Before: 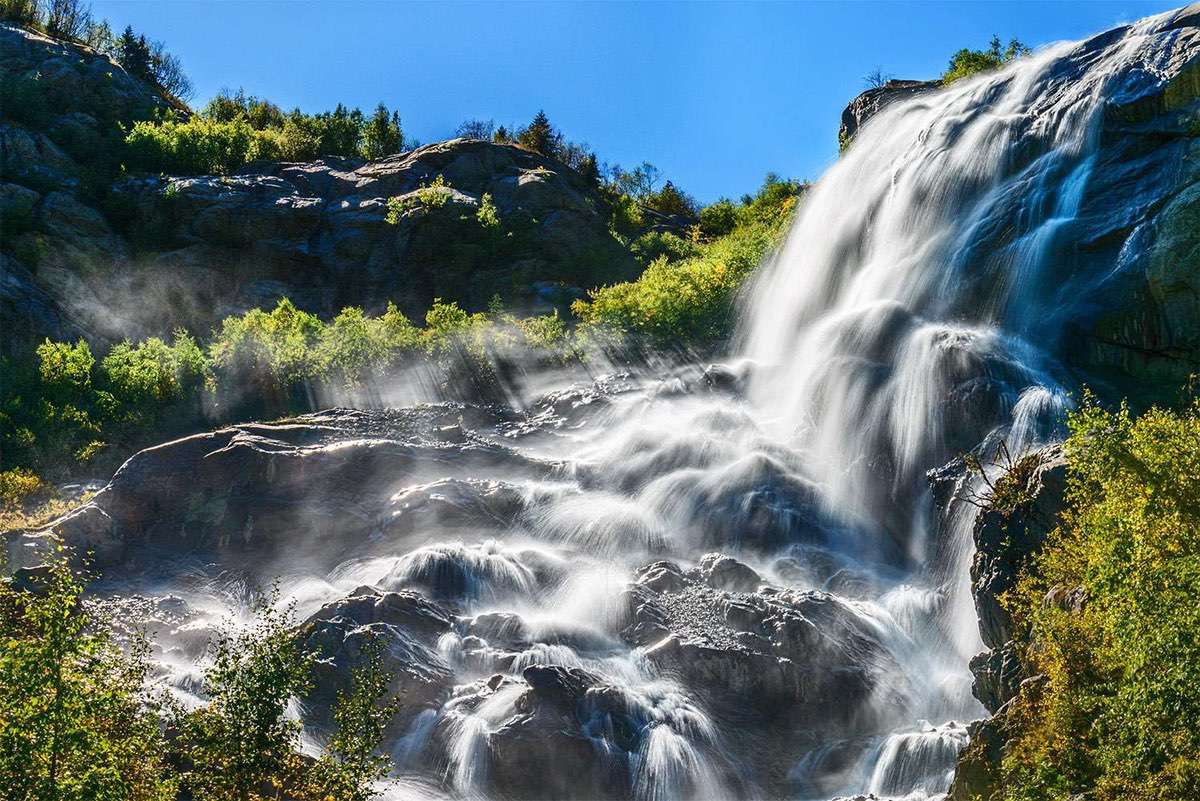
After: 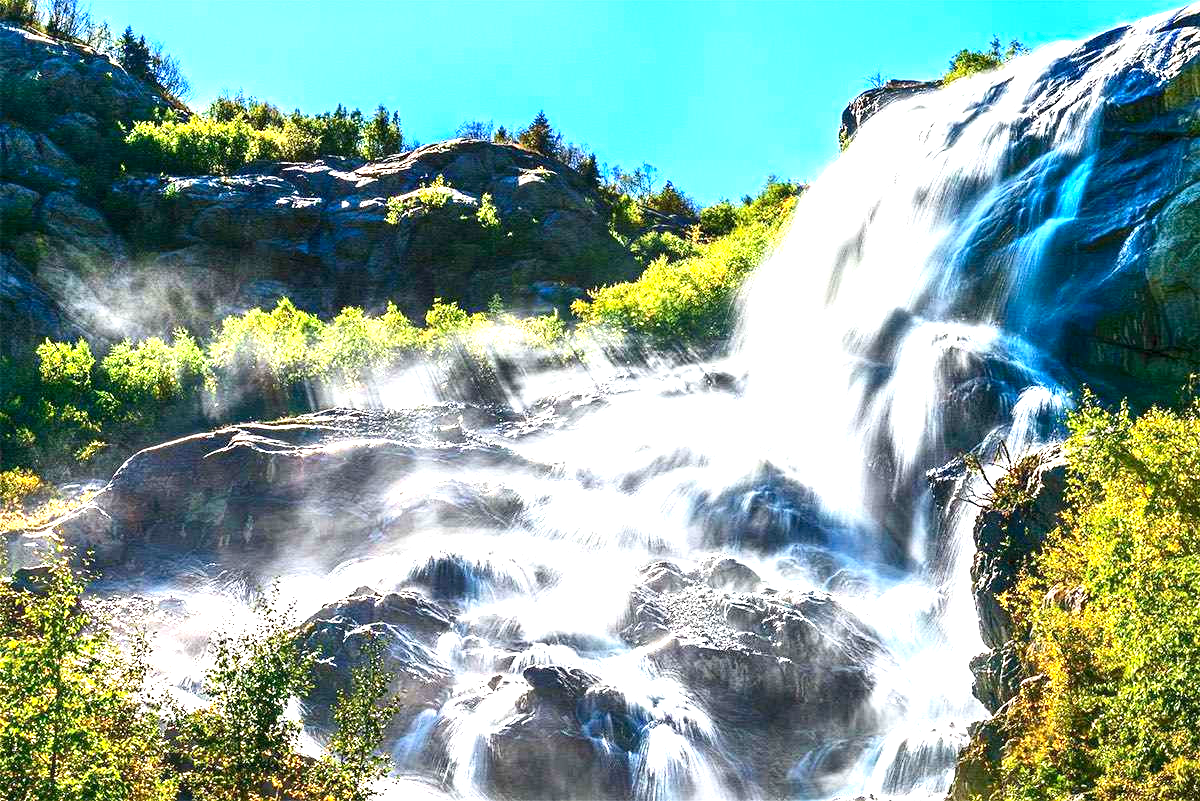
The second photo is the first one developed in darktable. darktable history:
exposure: black level correction 0.001, exposure 1.646 EV, compensate exposure bias true, compensate highlight preservation false
contrast brightness saturation: contrast 0.15, brightness -0.01, saturation 0.1
